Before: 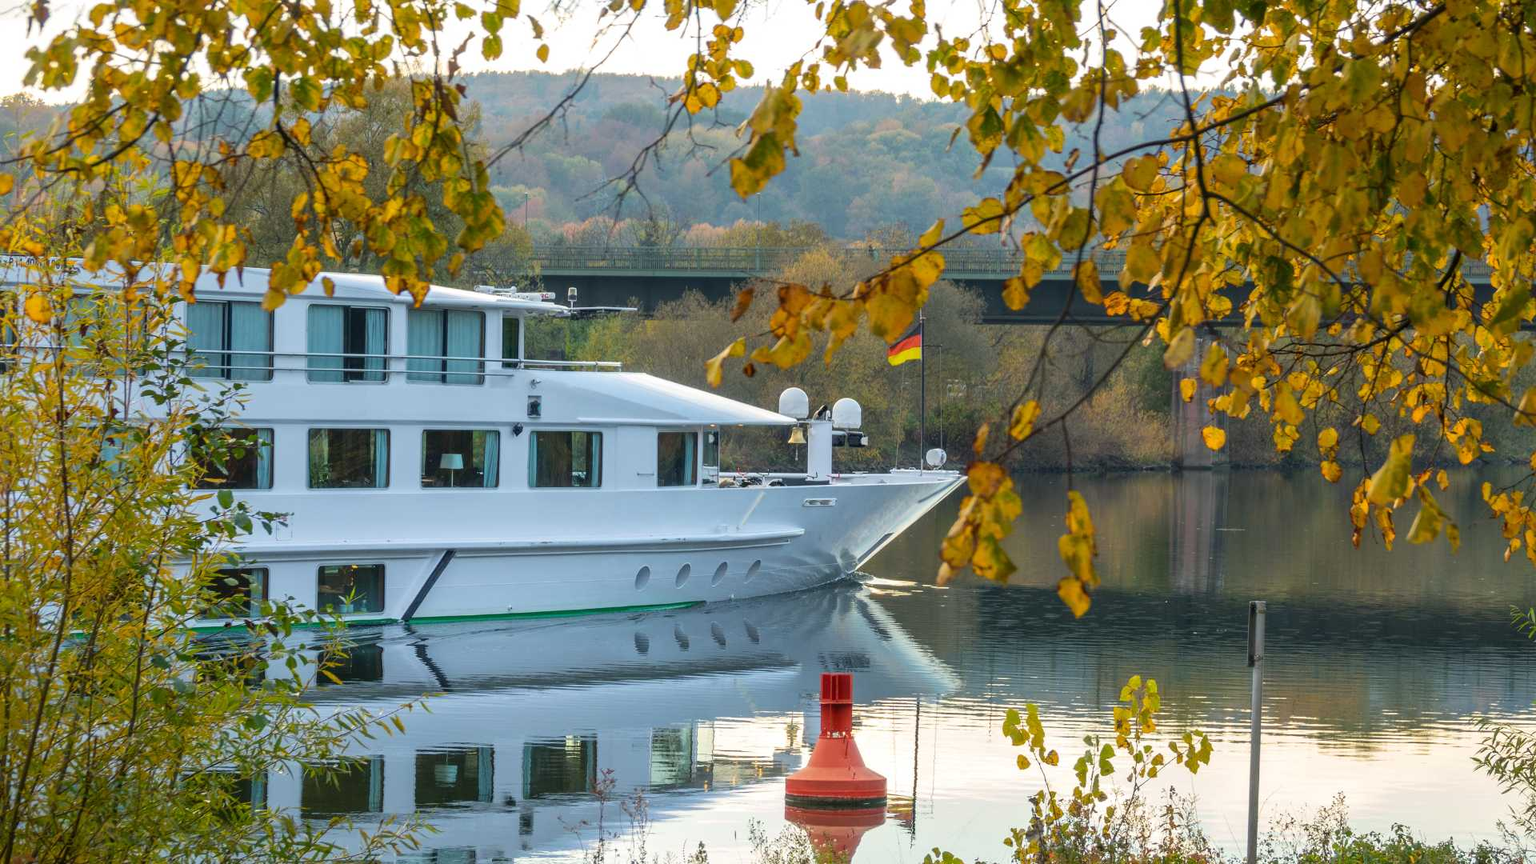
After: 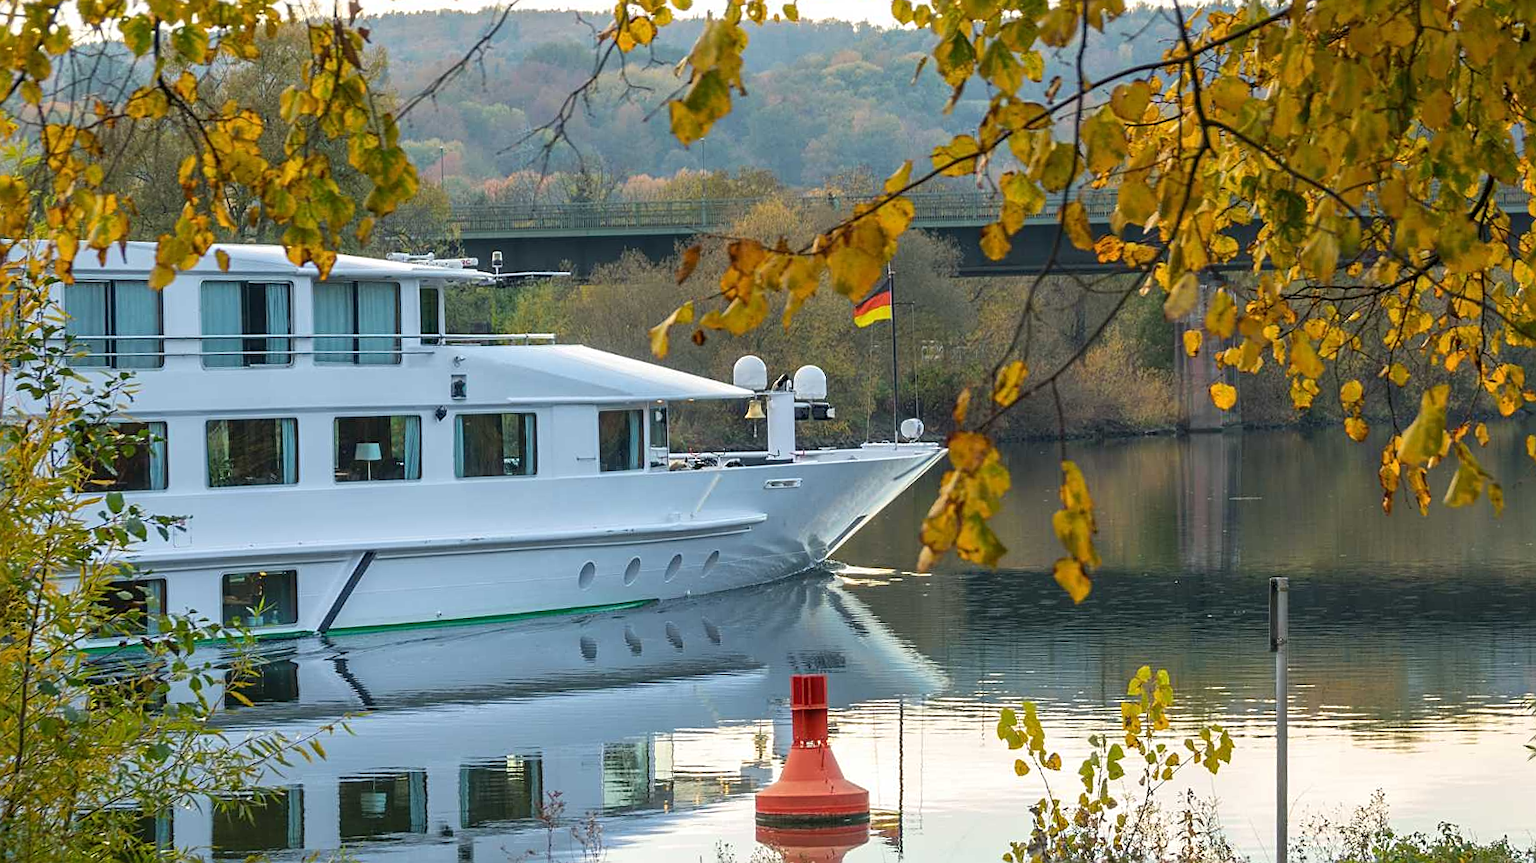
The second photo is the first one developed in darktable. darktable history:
sharpen: on, module defaults
crop and rotate: angle 1.96°, left 5.673%, top 5.673%
